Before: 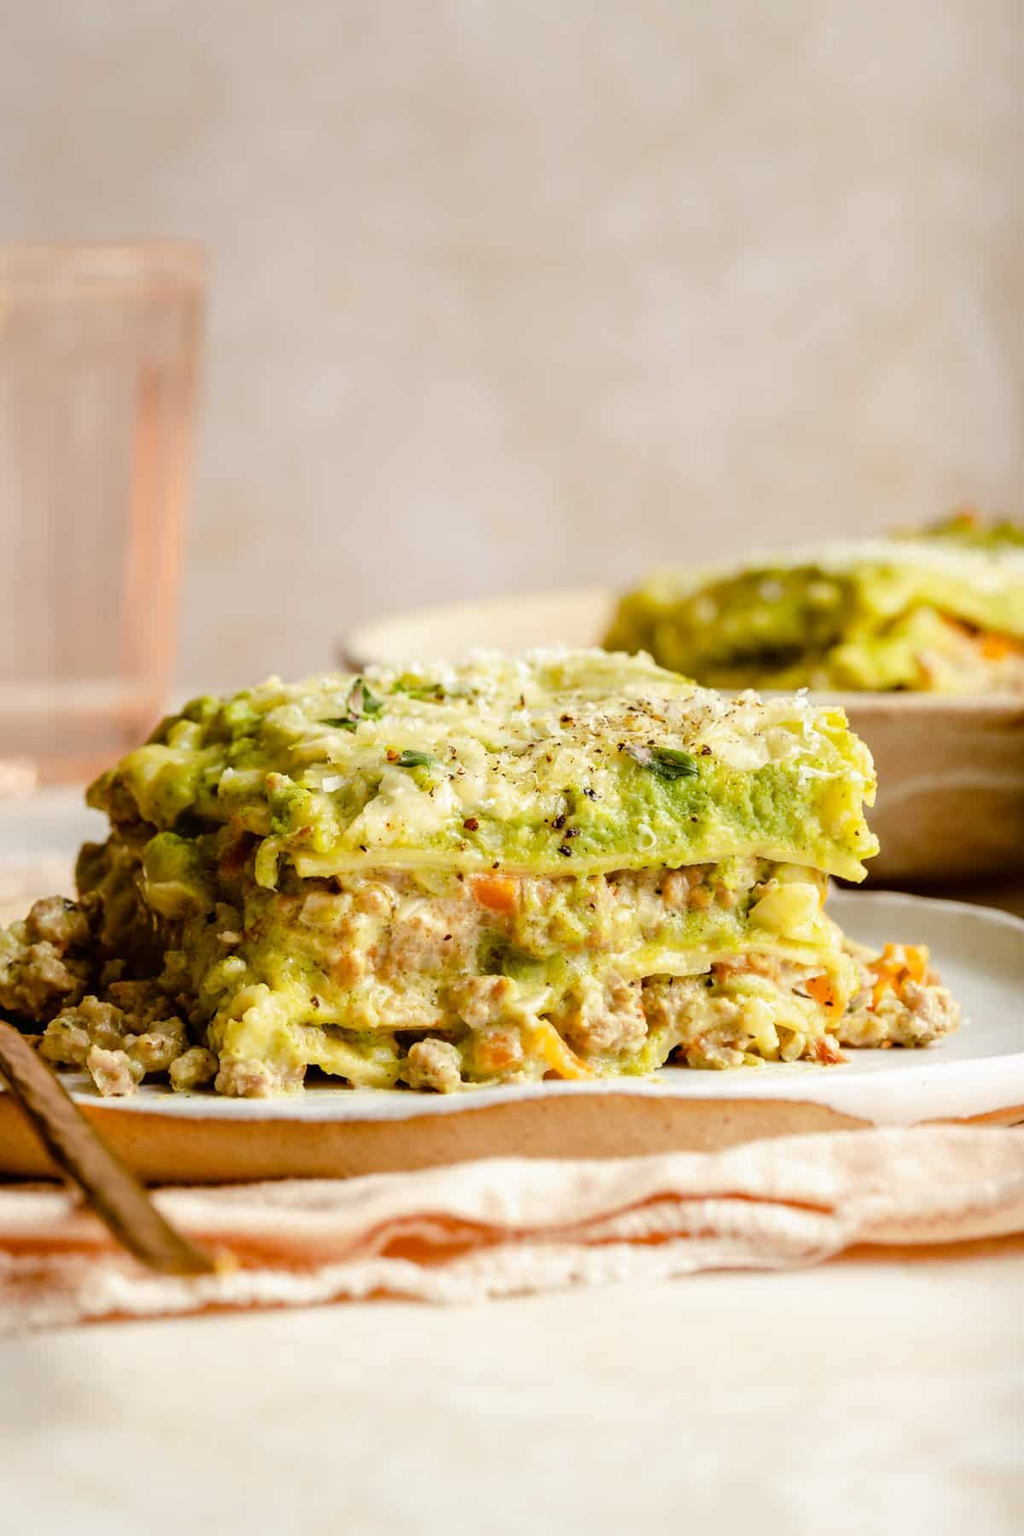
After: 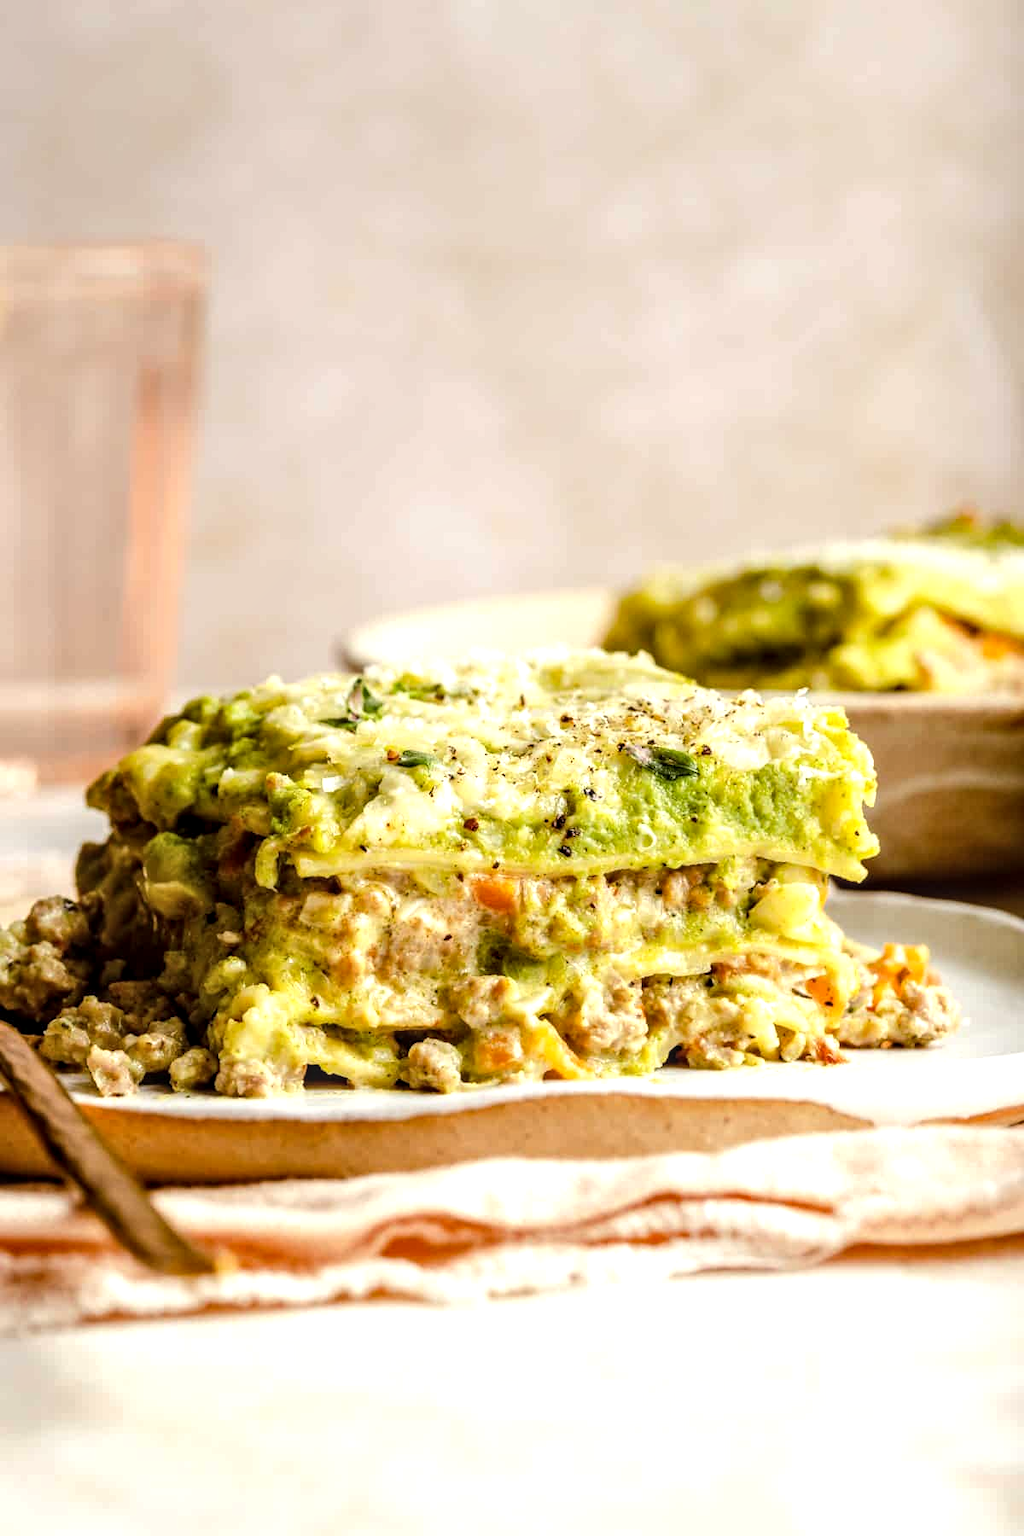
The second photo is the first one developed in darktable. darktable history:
tone equalizer: -8 EV -0.417 EV, -7 EV -0.389 EV, -6 EV -0.333 EV, -5 EV -0.222 EV, -3 EV 0.222 EV, -2 EV 0.333 EV, -1 EV 0.389 EV, +0 EV 0.417 EV, edges refinement/feathering 500, mask exposure compensation -1.57 EV, preserve details no
local contrast: detail 130%
